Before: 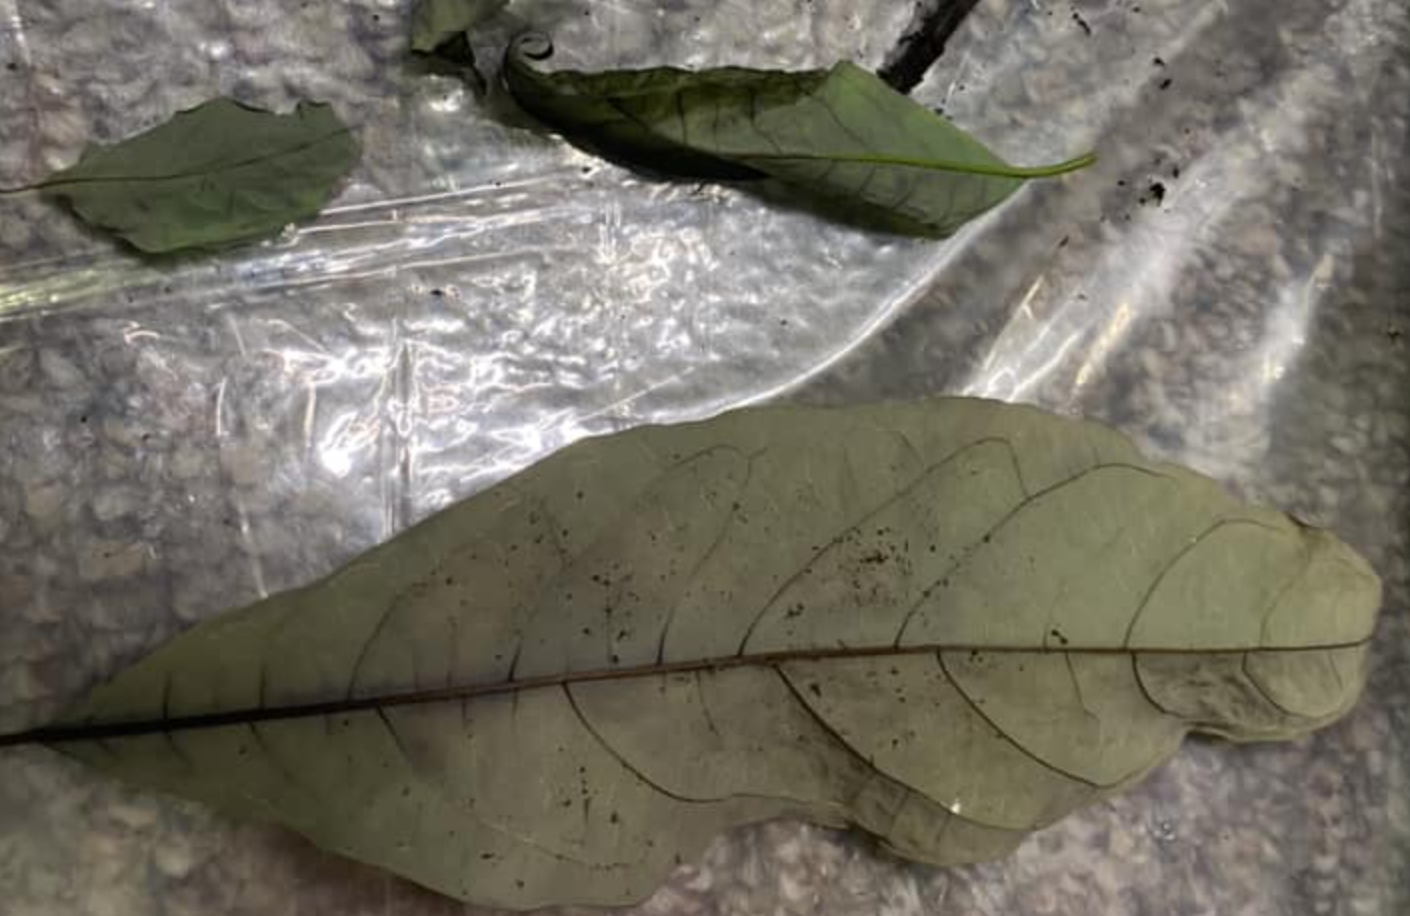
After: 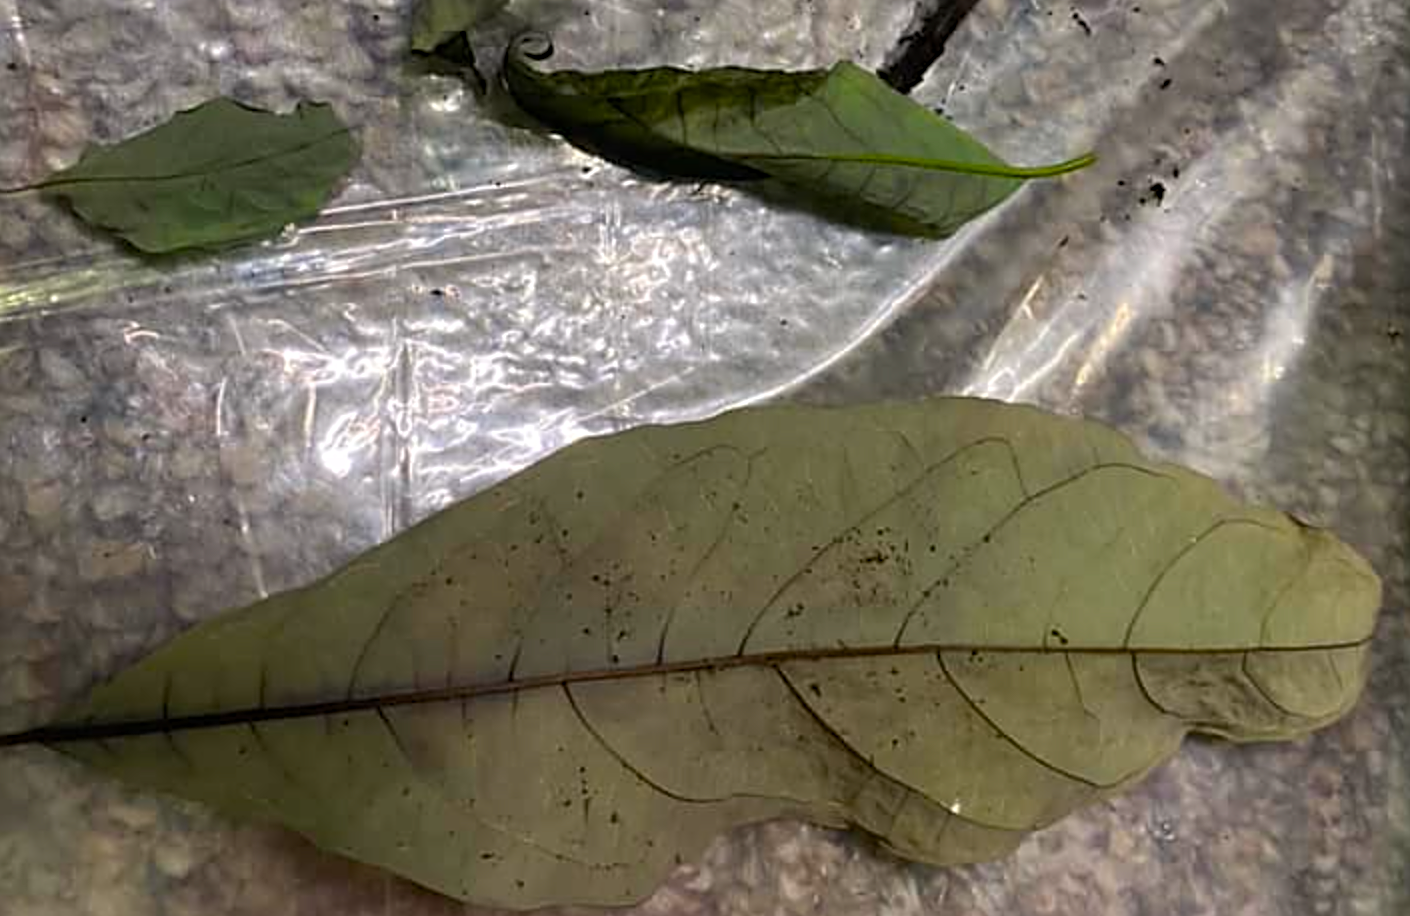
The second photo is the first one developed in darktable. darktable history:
color balance rgb: highlights gain › chroma 0.116%, highlights gain › hue 331.28°, perceptual saturation grading › global saturation 30.022%
sharpen: radius 2.616, amount 0.697
